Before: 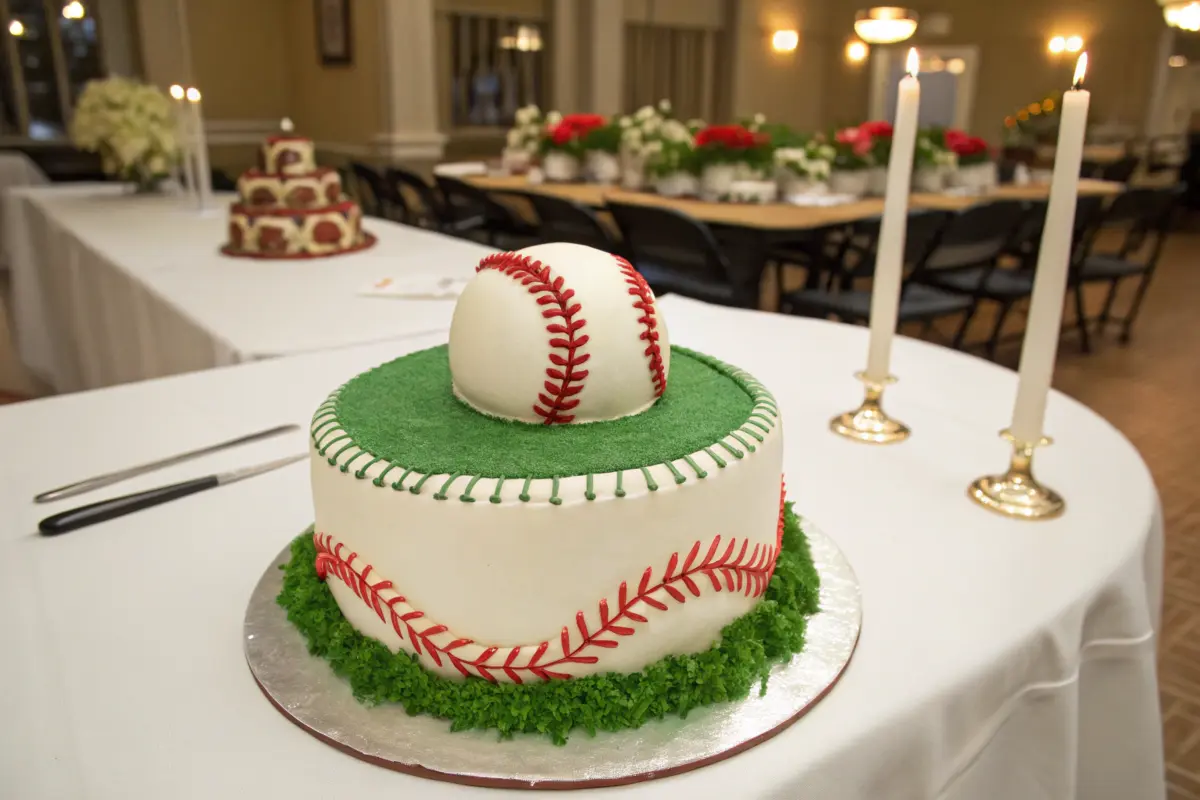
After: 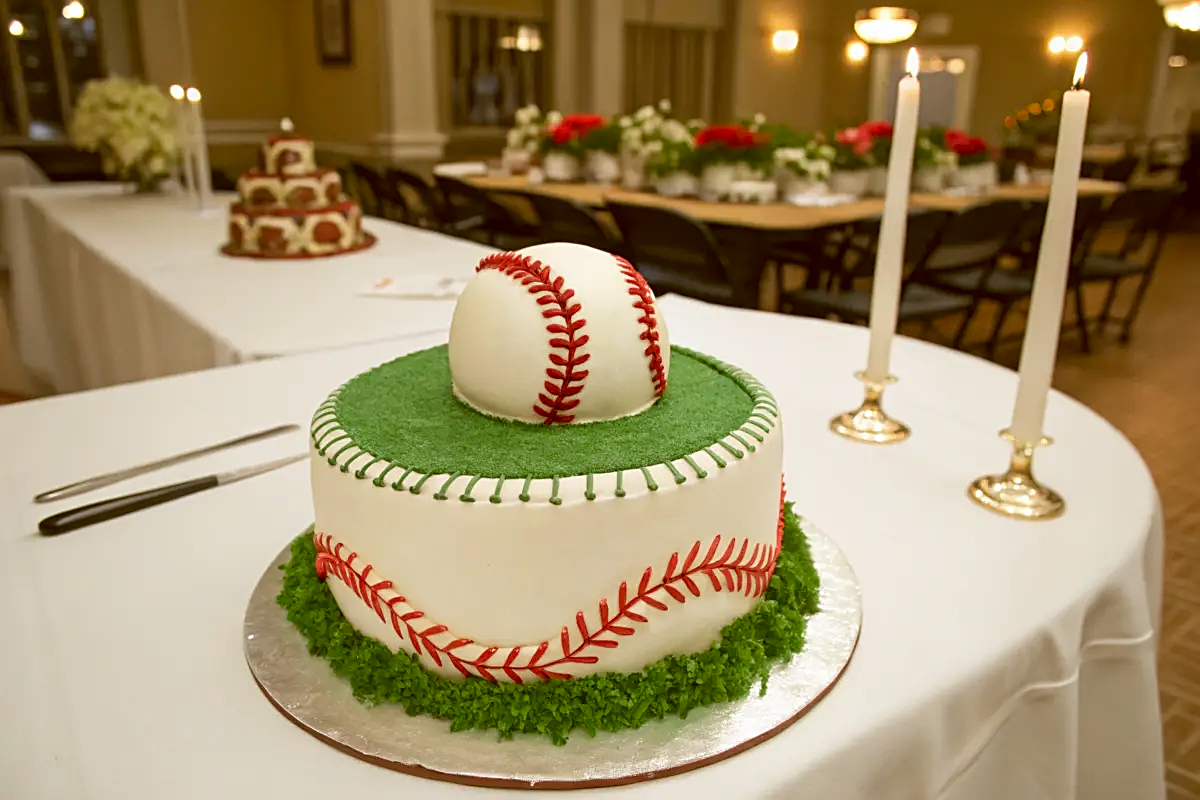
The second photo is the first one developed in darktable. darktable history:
sharpen: amount 0.478
color correction: highlights a* -0.482, highlights b* 0.161, shadows a* 4.66, shadows b* 20.72
